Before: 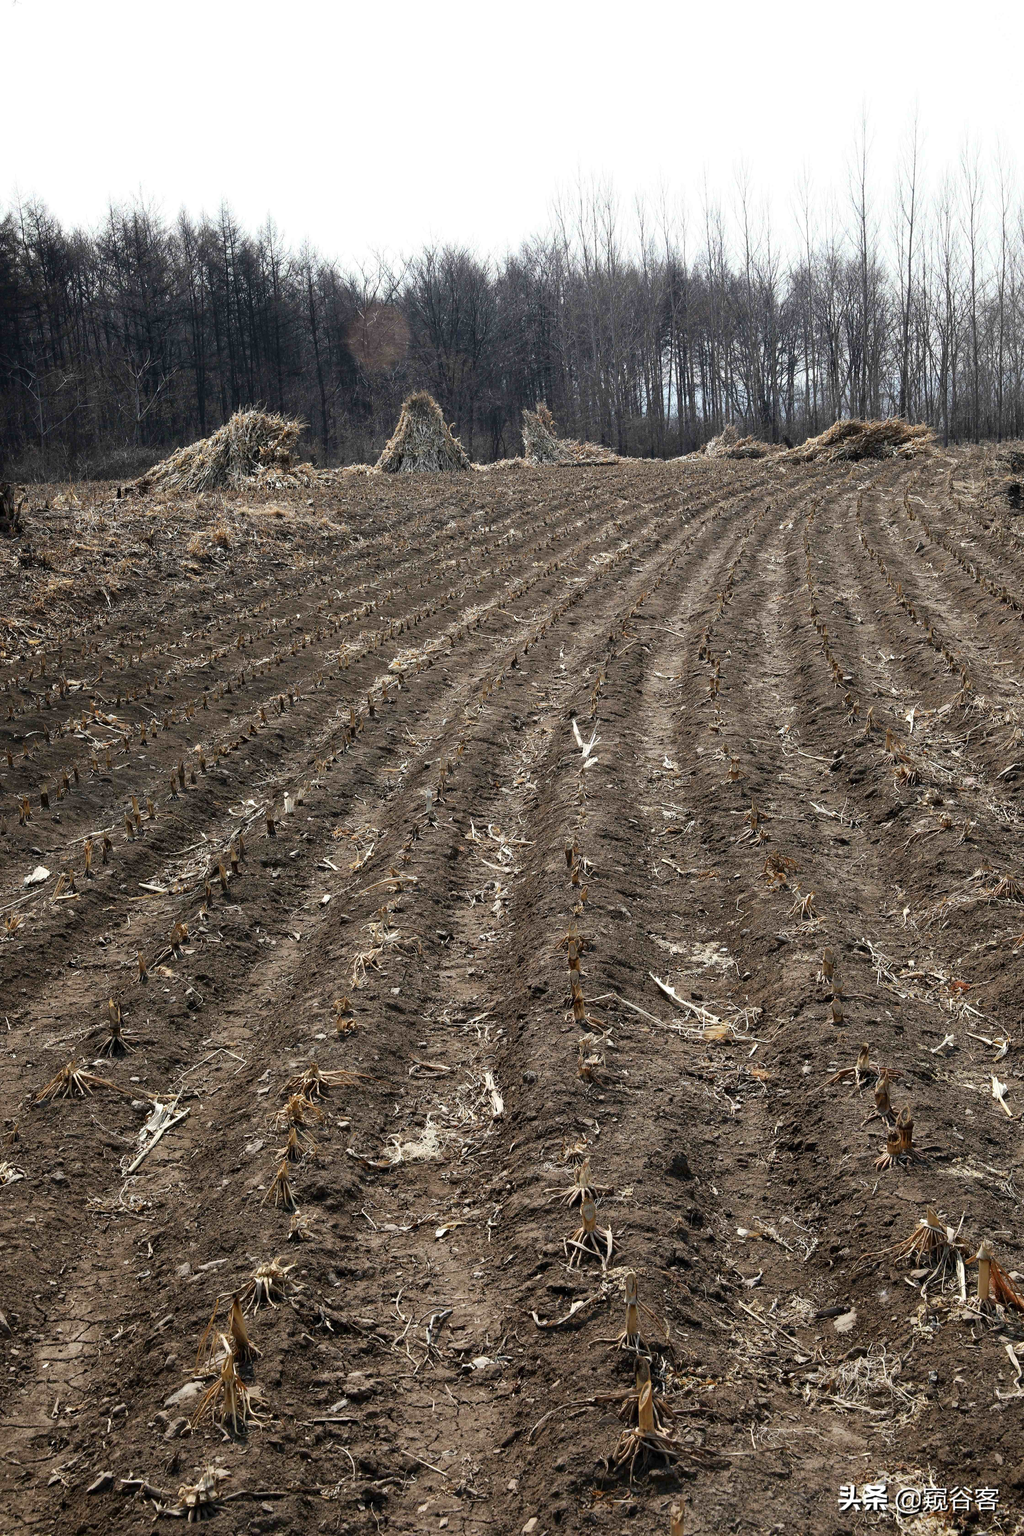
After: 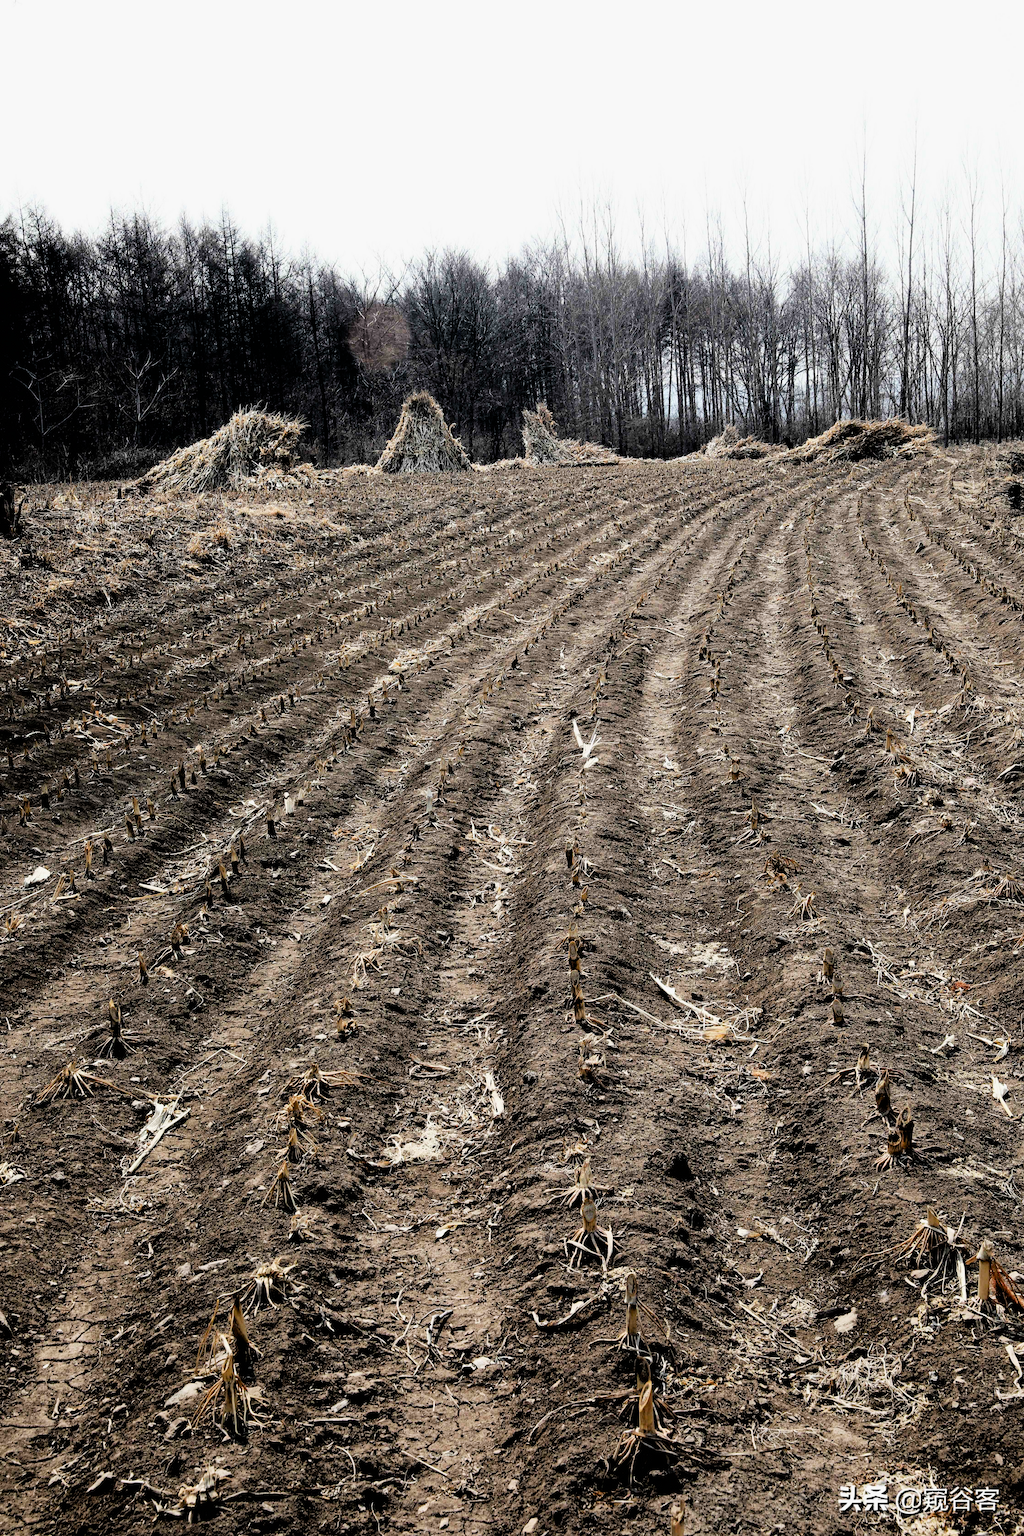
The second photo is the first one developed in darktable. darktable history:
exposure: black level correction 0.009, exposure 0.017 EV, compensate highlight preservation false
contrast equalizer: y [[0.5 ×6], [0.5 ×6], [0.5, 0.5, 0.501, 0.545, 0.707, 0.863], [0 ×6], [0 ×6]]
tone equalizer: -8 EV -0.745 EV, -7 EV -0.701 EV, -6 EV -0.601 EV, -5 EV -0.386 EV, -3 EV 0.384 EV, -2 EV 0.6 EV, -1 EV 0.697 EV, +0 EV 0.73 EV
filmic rgb: black relative exposure -5.11 EV, white relative exposure 3.95 EV, hardness 2.88, contrast 1.3
